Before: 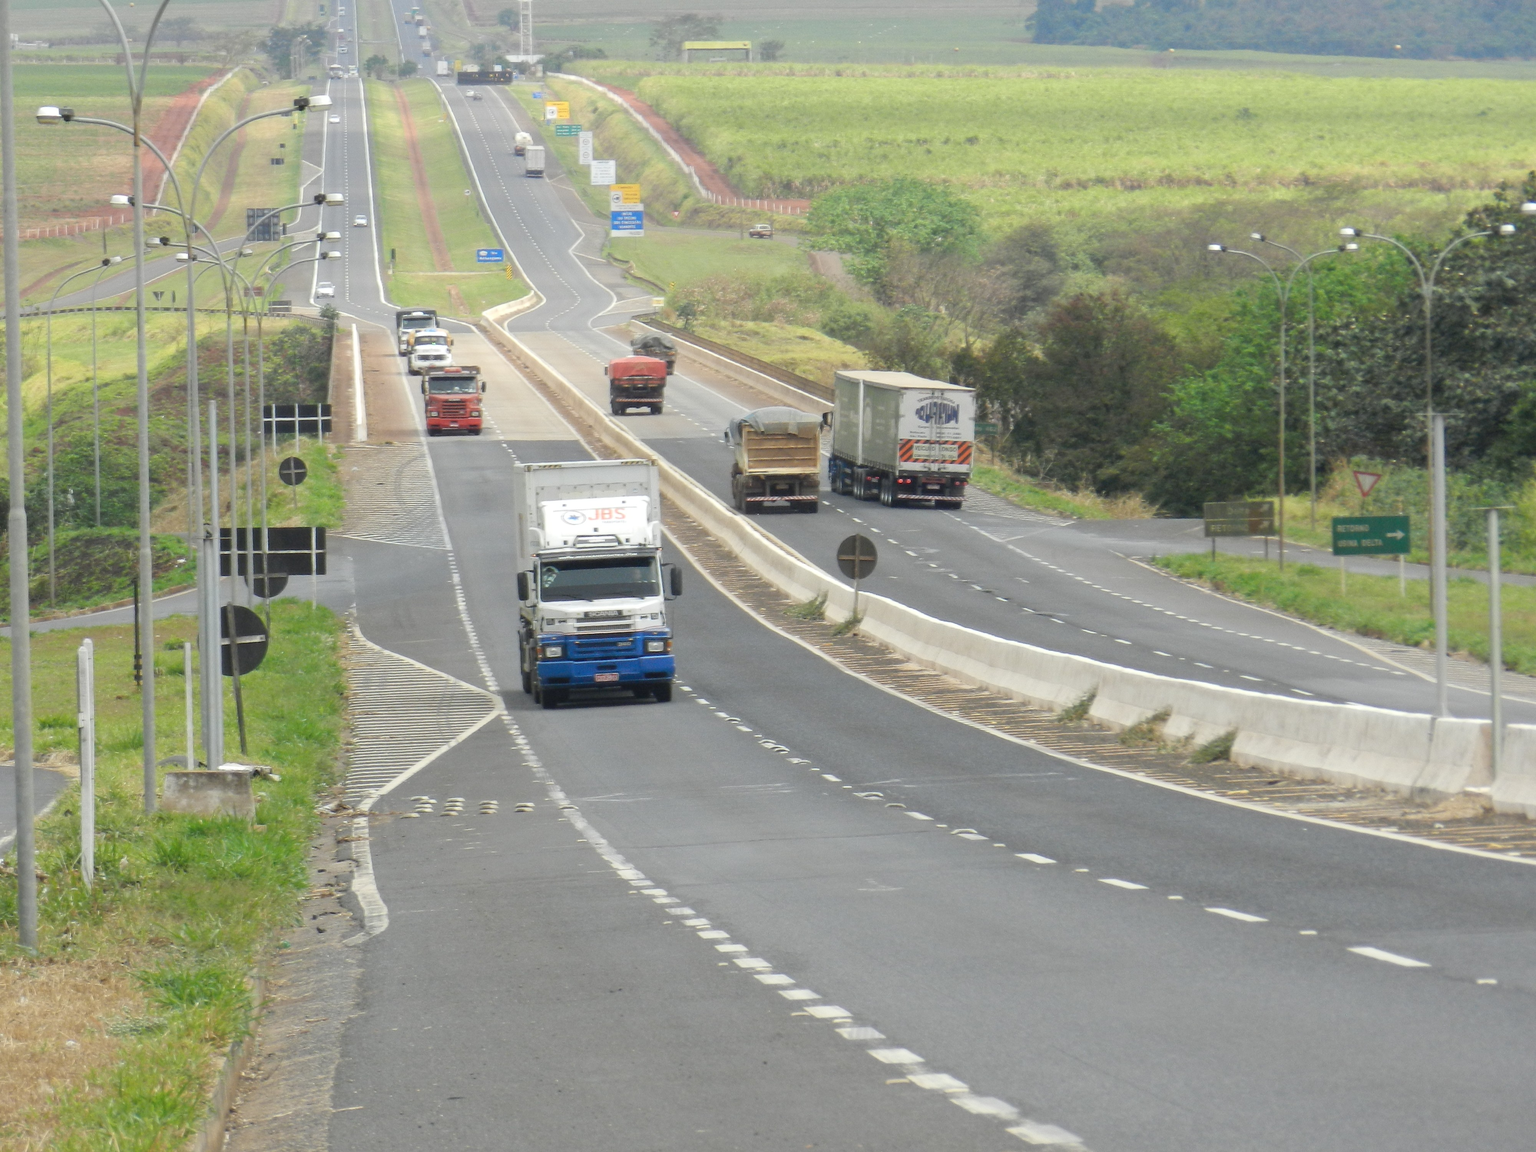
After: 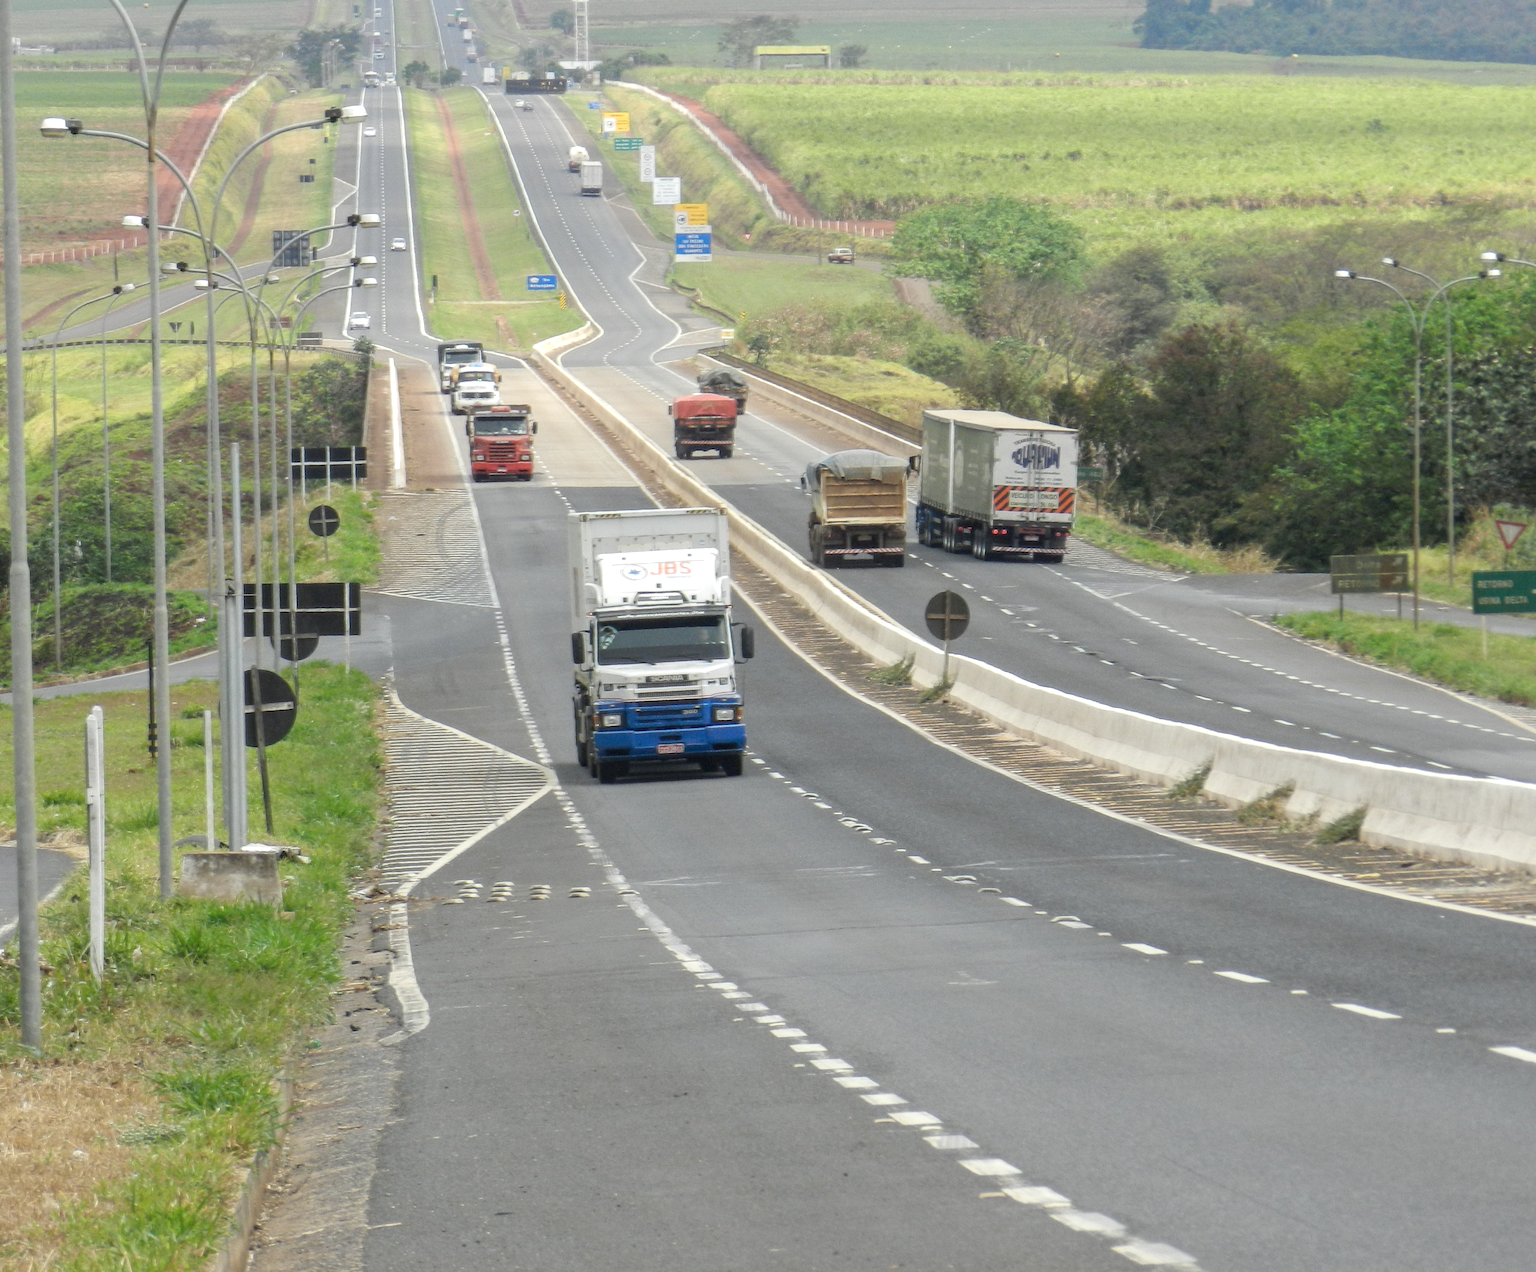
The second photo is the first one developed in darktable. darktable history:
local contrast: on, module defaults
crop: right 9.493%, bottom 0.05%
